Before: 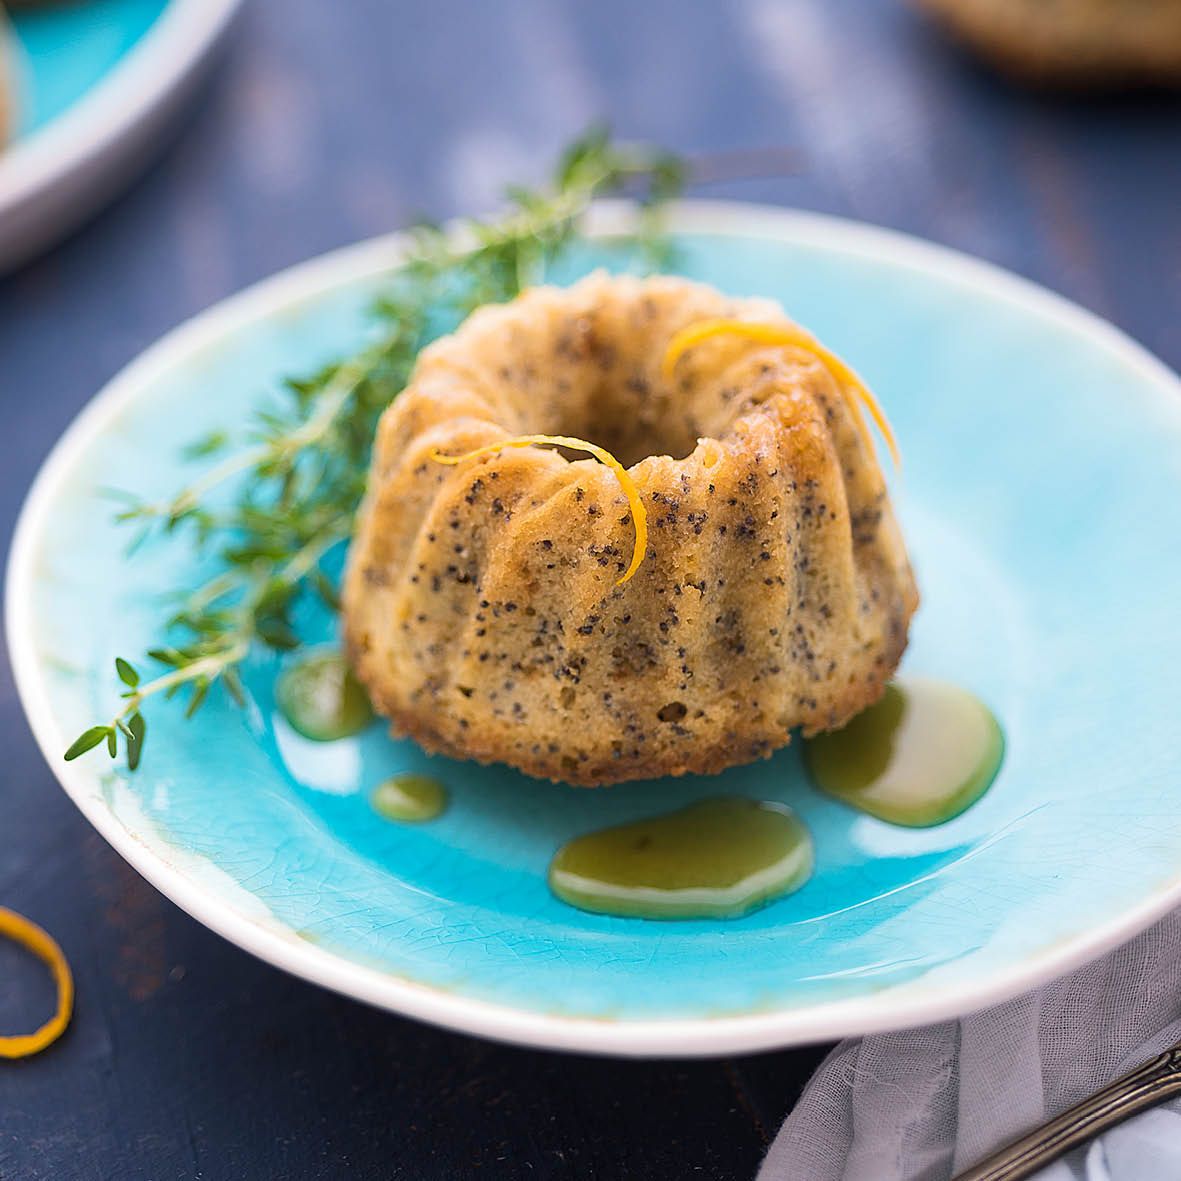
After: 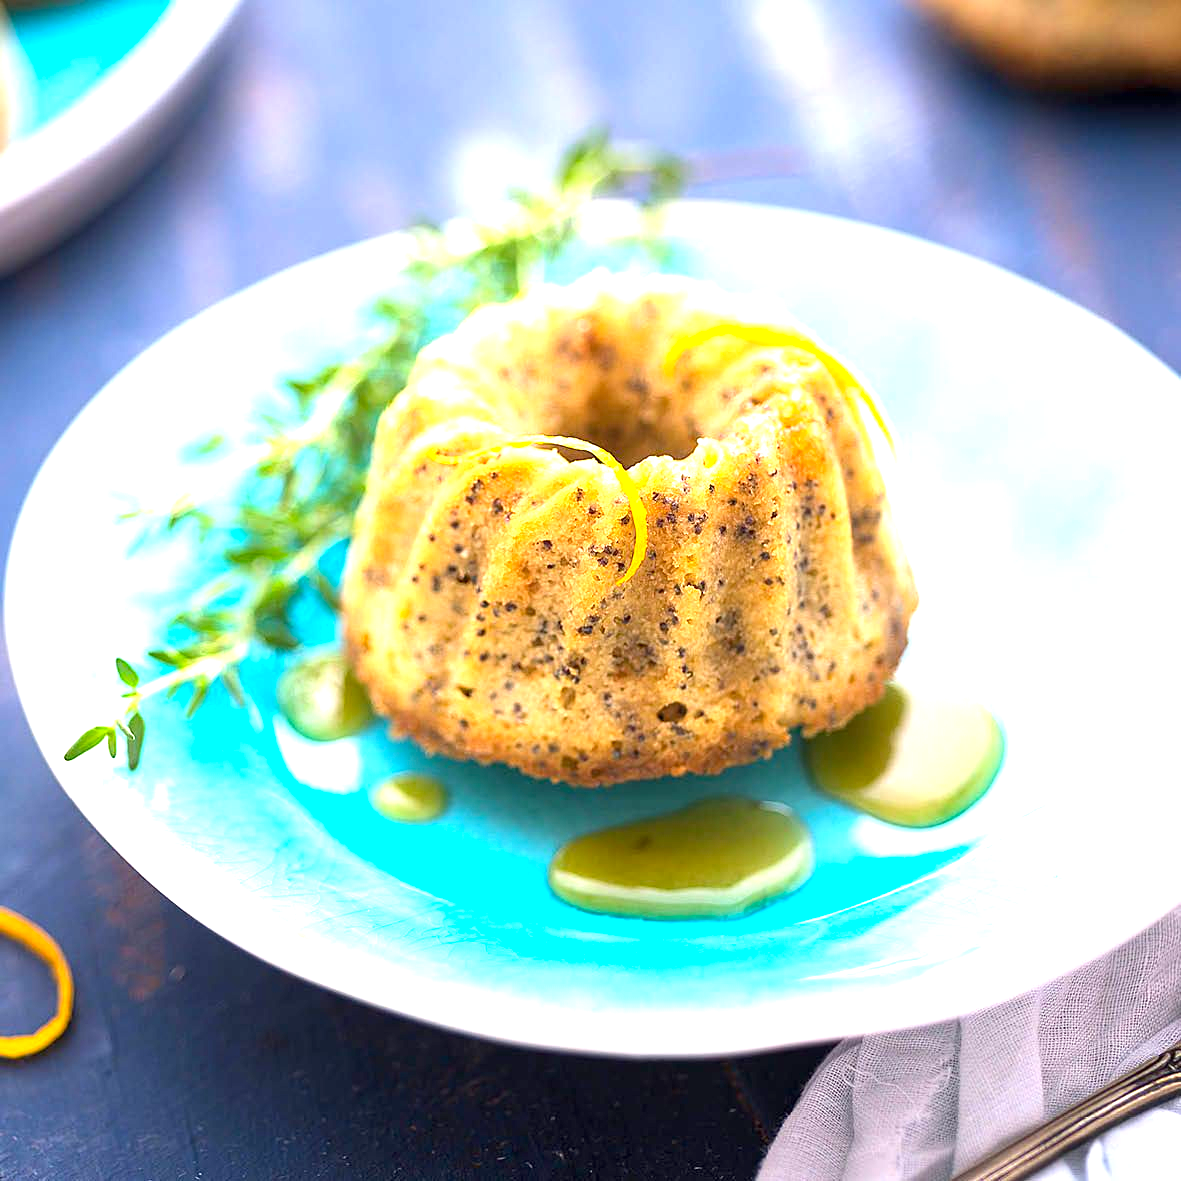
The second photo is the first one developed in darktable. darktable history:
exposure: black level correction 0.001, exposure 1.3 EV, compensate highlight preservation false
contrast brightness saturation: contrast 0.04, saturation 0.16
